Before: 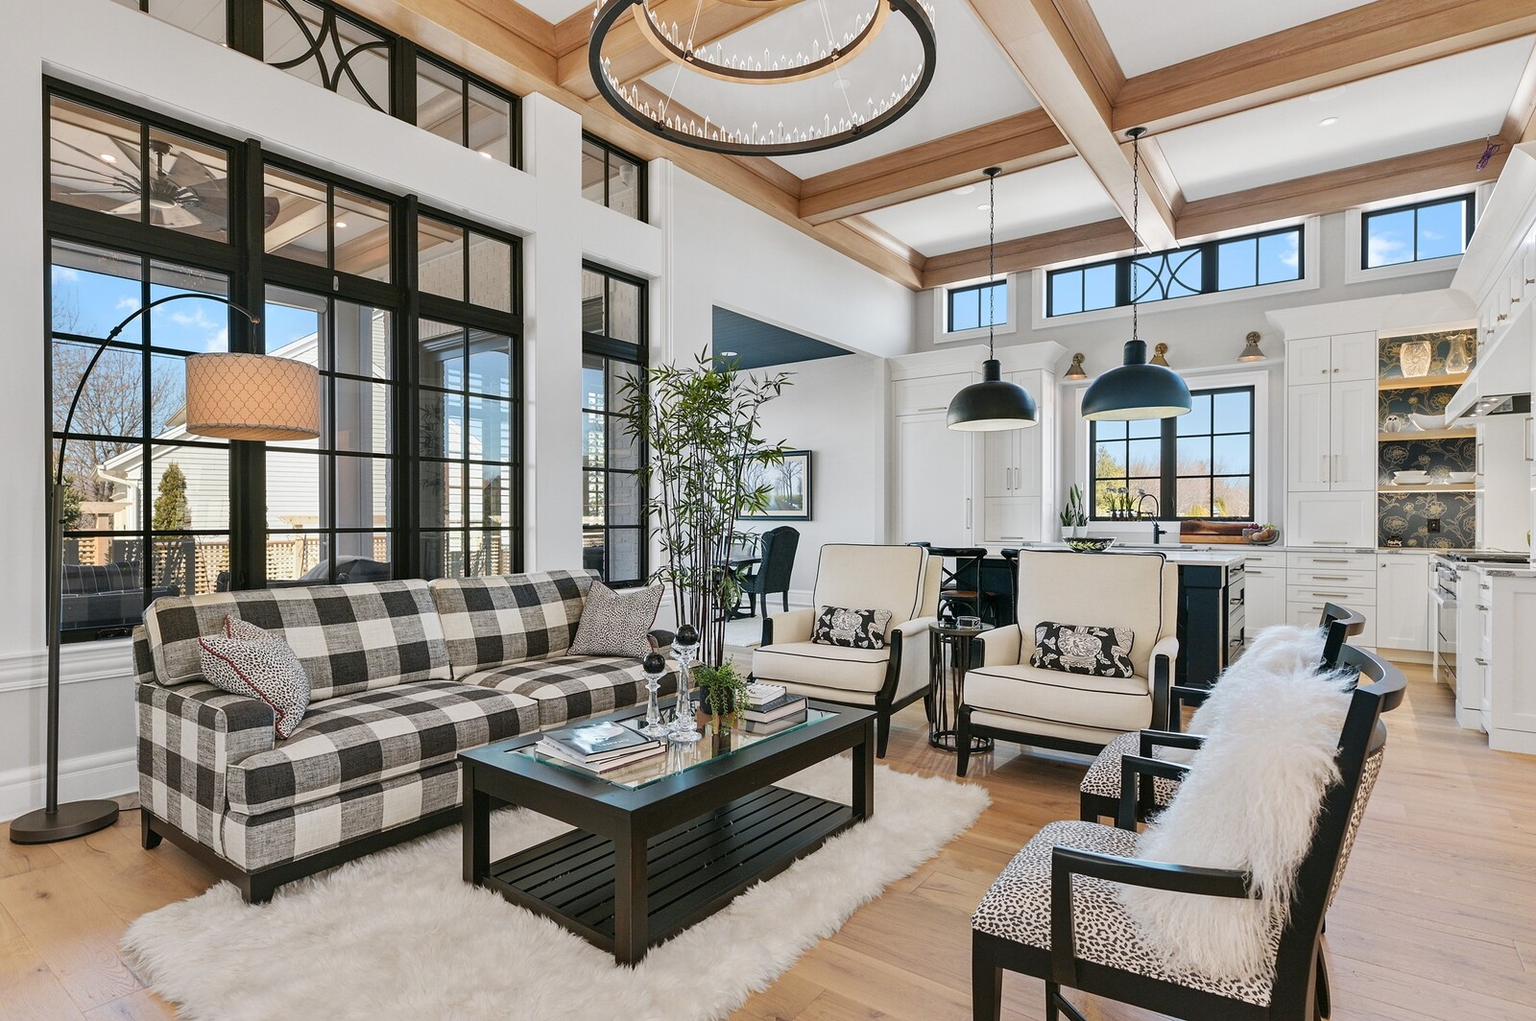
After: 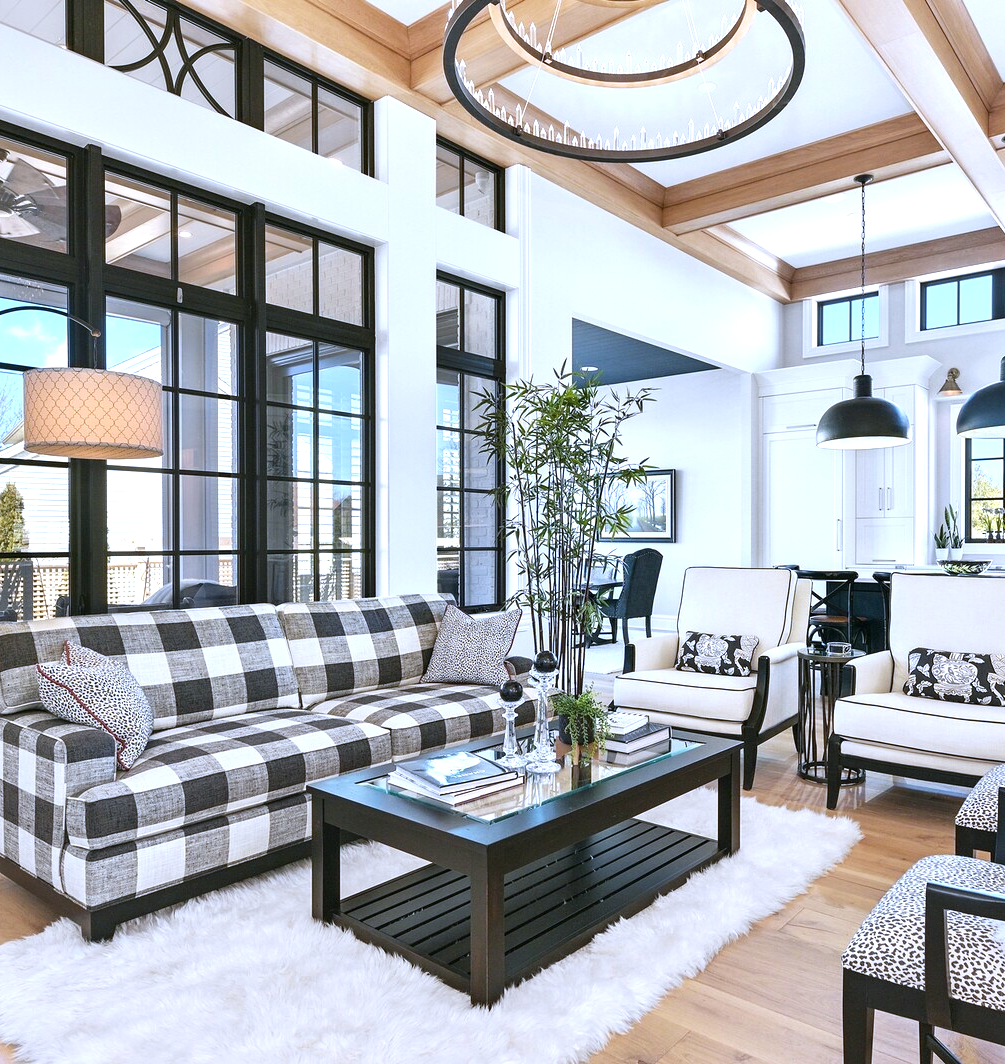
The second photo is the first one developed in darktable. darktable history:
white balance: red 0.948, green 1.02, blue 1.176
exposure: black level correction 0, exposure 0.7 EV, compensate exposure bias true, compensate highlight preservation false
crop: left 10.644%, right 26.528%
